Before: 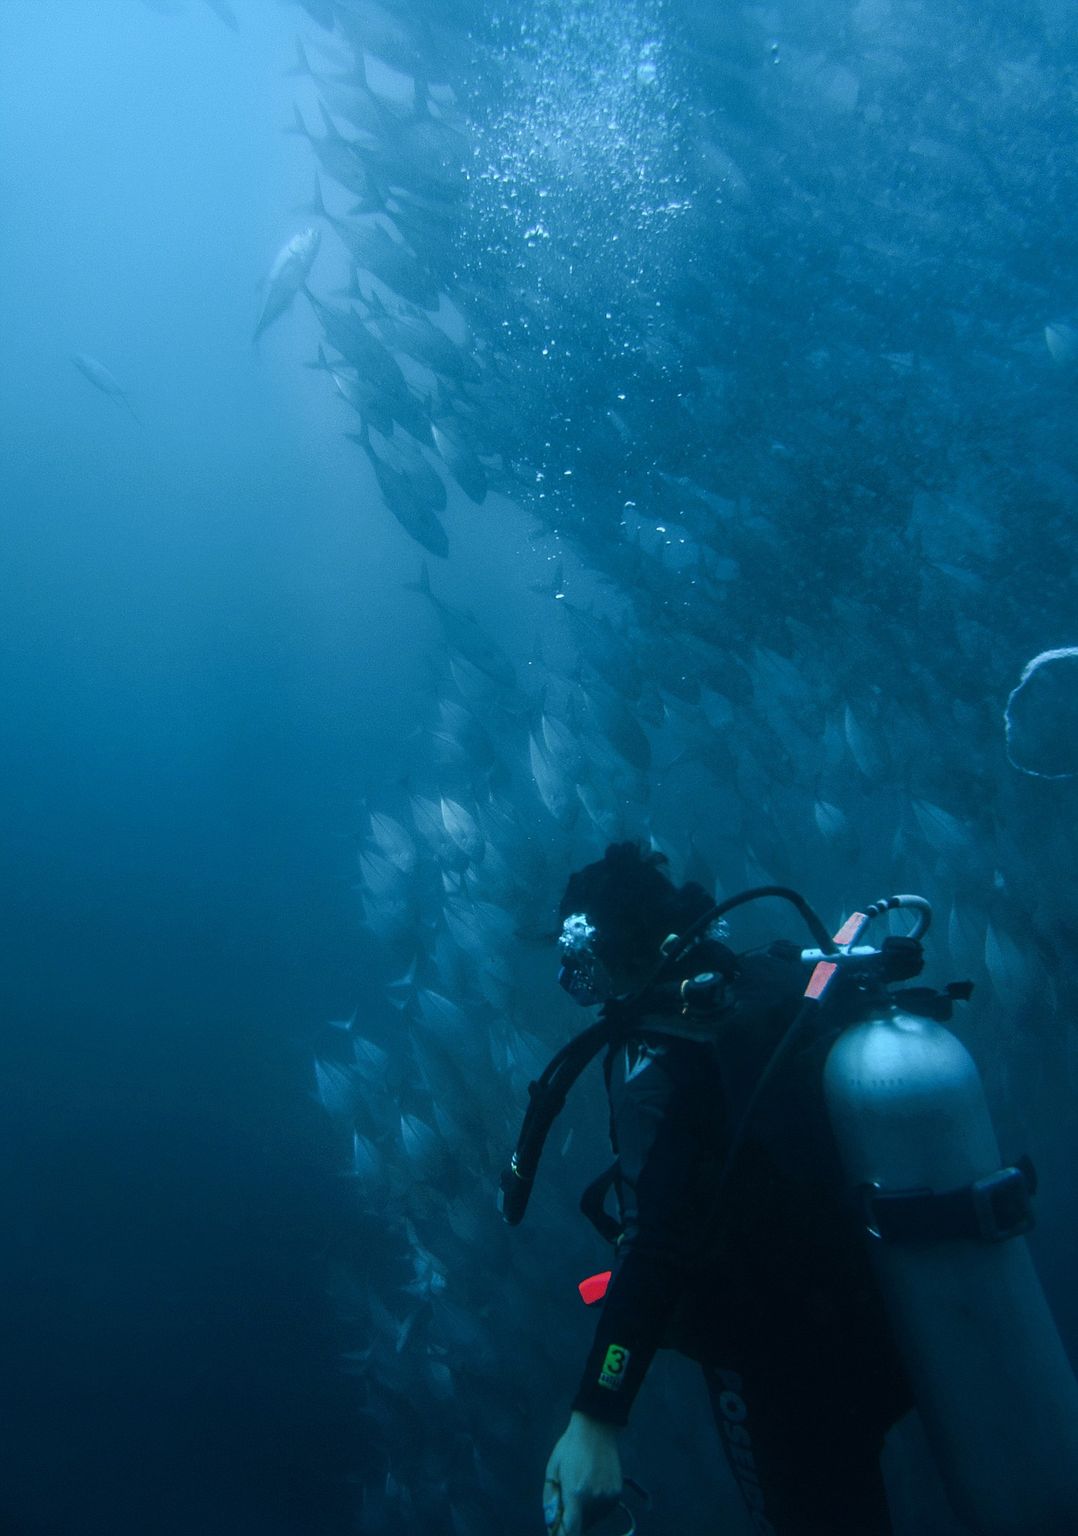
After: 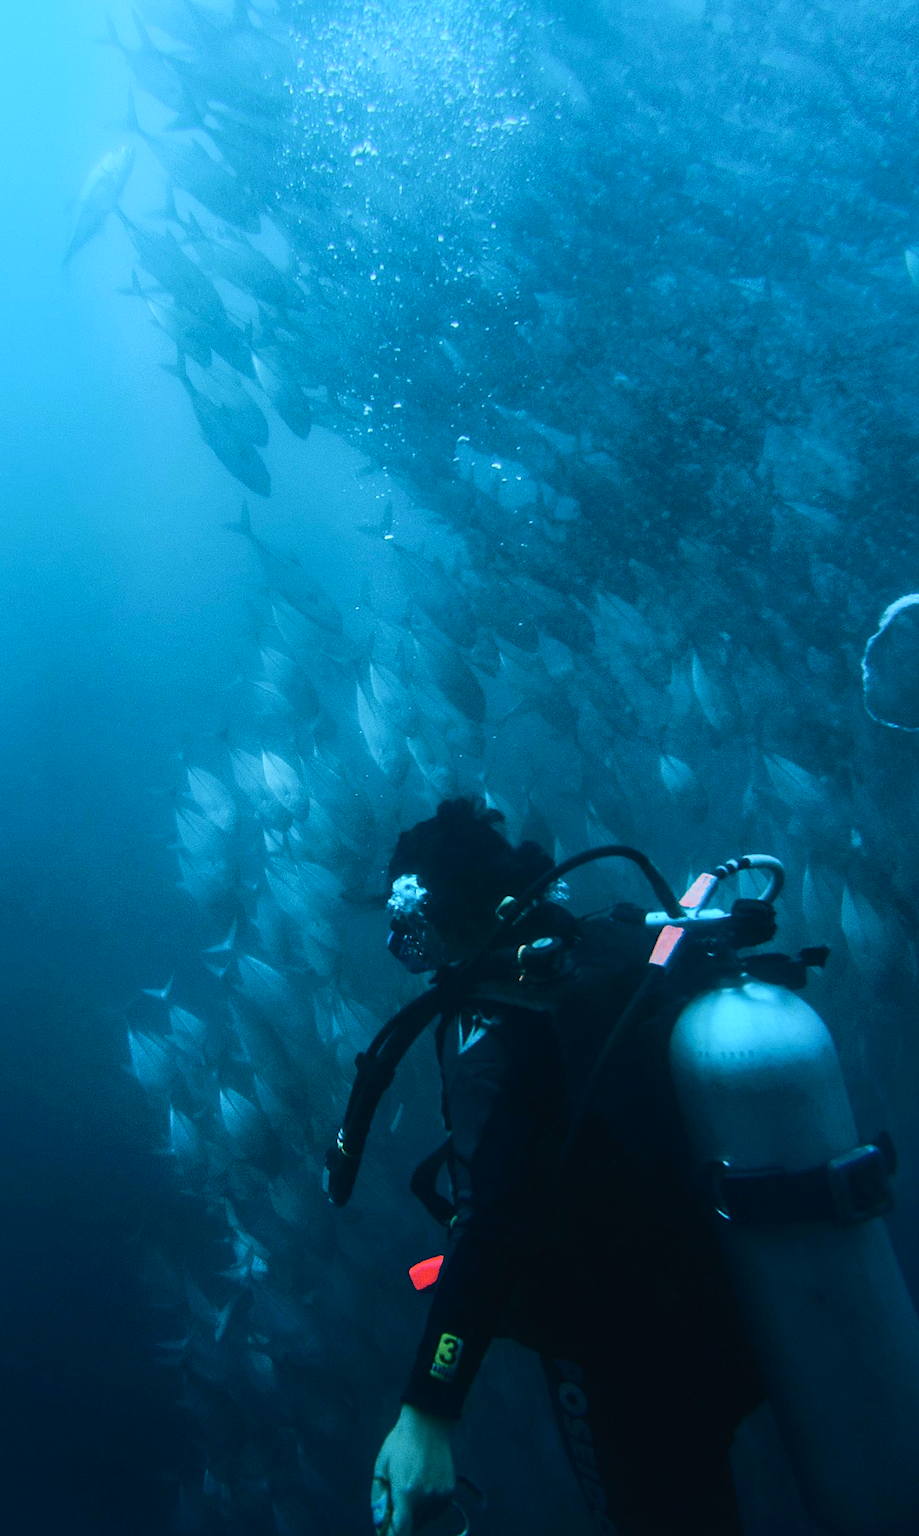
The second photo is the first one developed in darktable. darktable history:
tone curve: curves: ch0 [(0, 0.011) (0.104, 0.085) (0.236, 0.234) (0.398, 0.507) (0.472, 0.62) (0.641, 0.773) (0.835, 0.883) (1, 0.961)]; ch1 [(0, 0) (0.353, 0.344) (0.43, 0.401) (0.479, 0.476) (0.502, 0.504) (0.54, 0.542) (0.602, 0.613) (0.638, 0.668) (0.693, 0.727) (1, 1)]; ch2 [(0, 0) (0.34, 0.314) (0.434, 0.43) (0.5, 0.506) (0.528, 0.534) (0.55, 0.567) (0.595, 0.613) (0.644, 0.729) (1, 1)], color space Lab, independent channels
crop and rotate: left 18.042%, top 5.968%, right 1.767%
